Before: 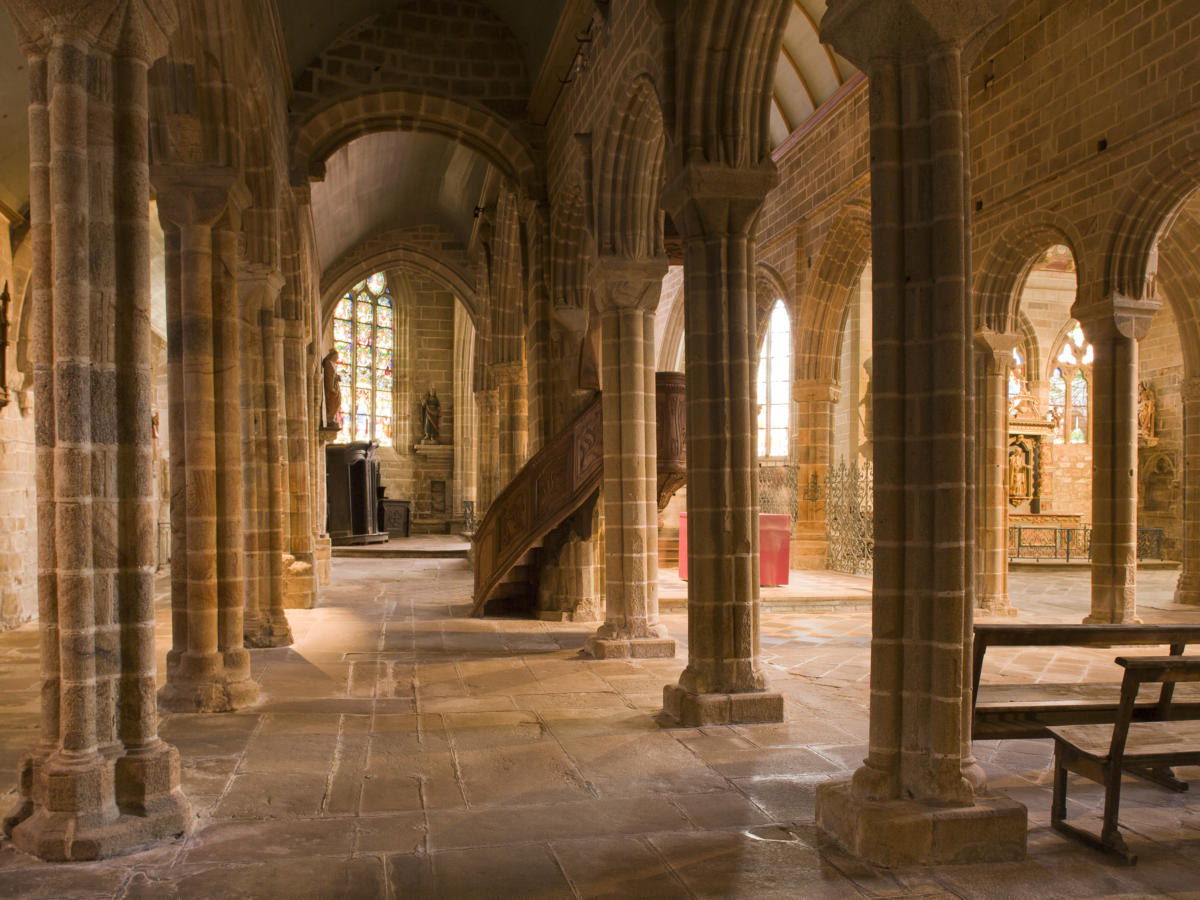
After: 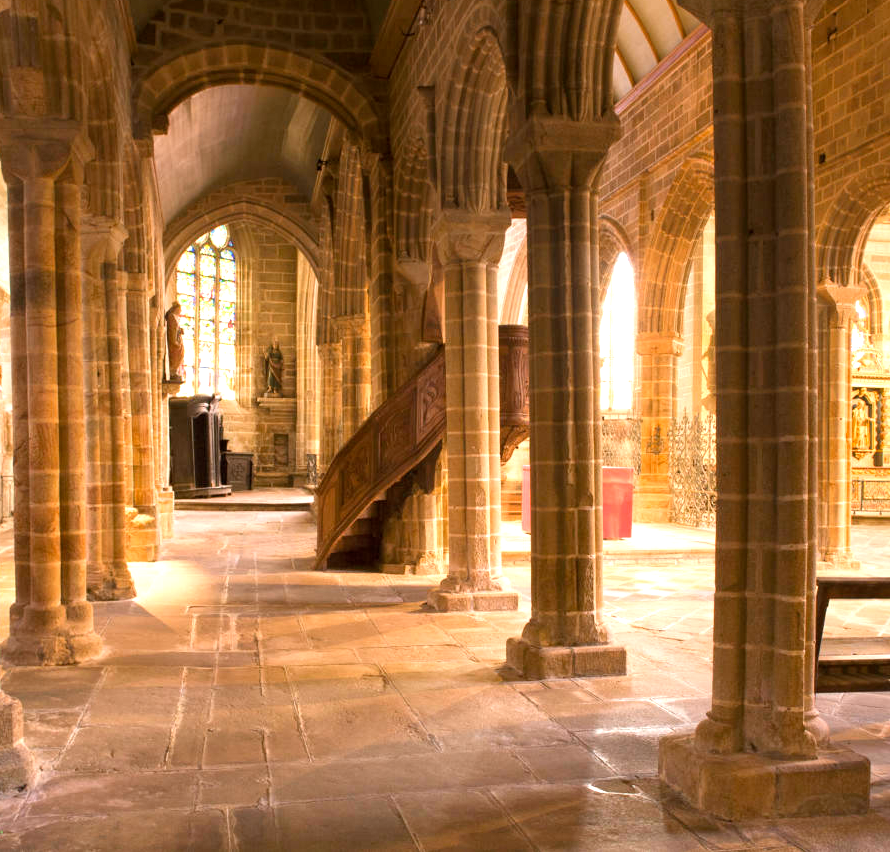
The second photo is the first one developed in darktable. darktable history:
crop and rotate: left 13.15%, top 5.251%, right 12.609%
exposure: exposure 0.943 EV, compensate highlight preservation false
